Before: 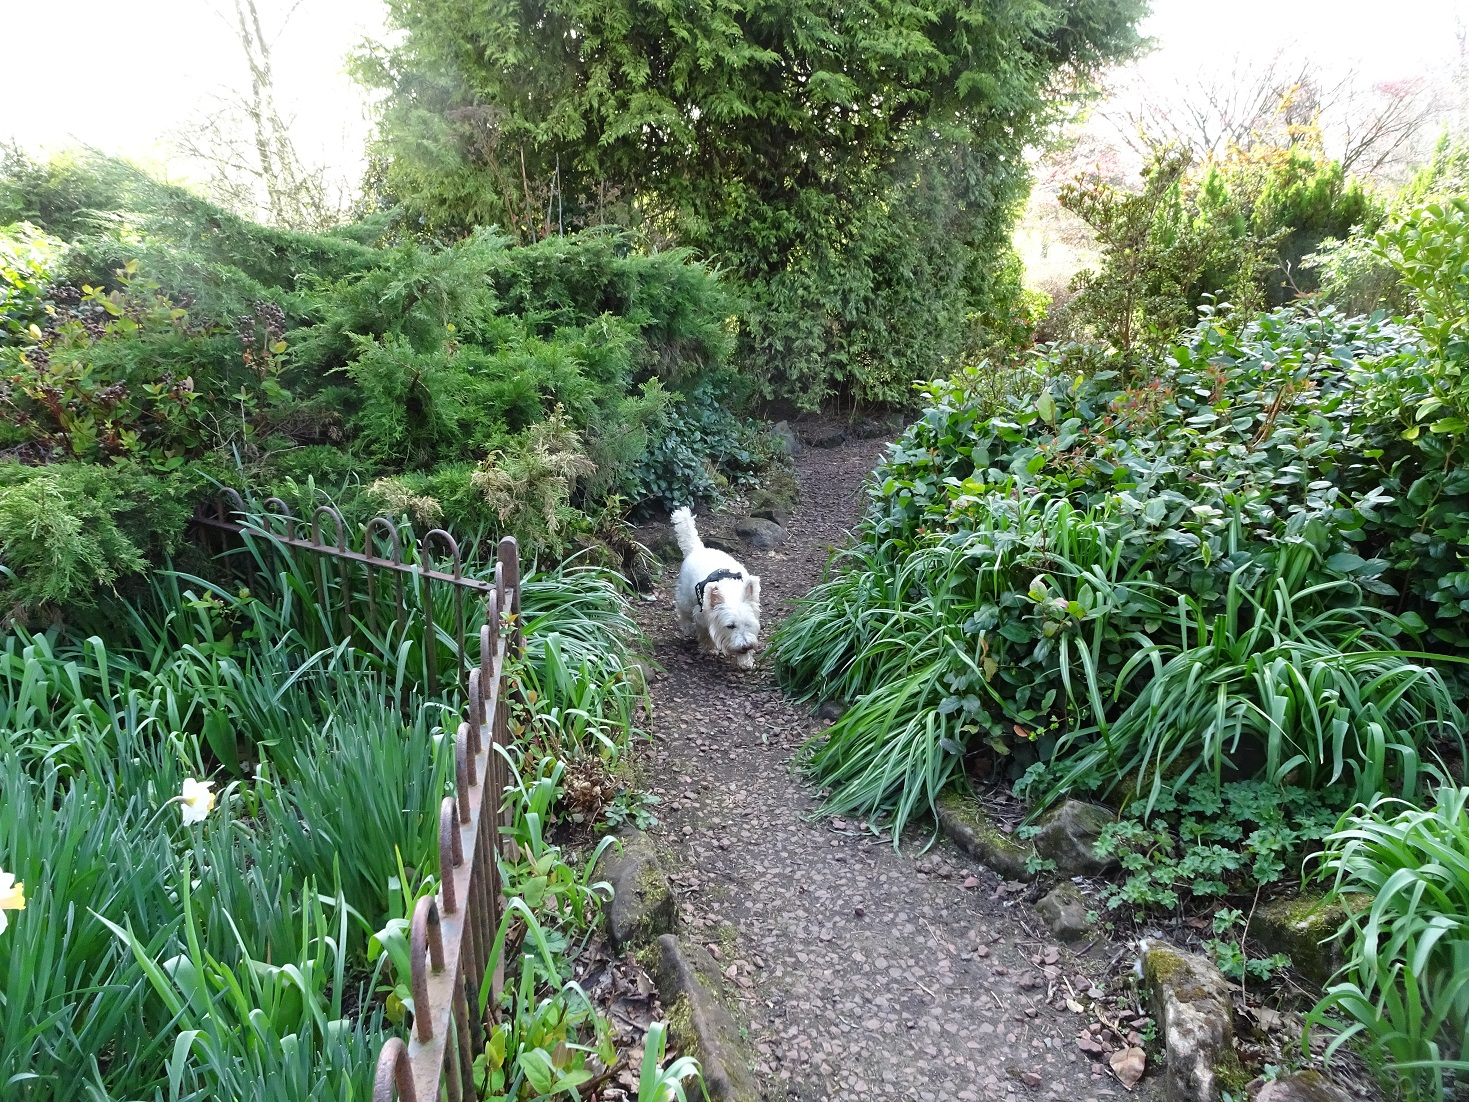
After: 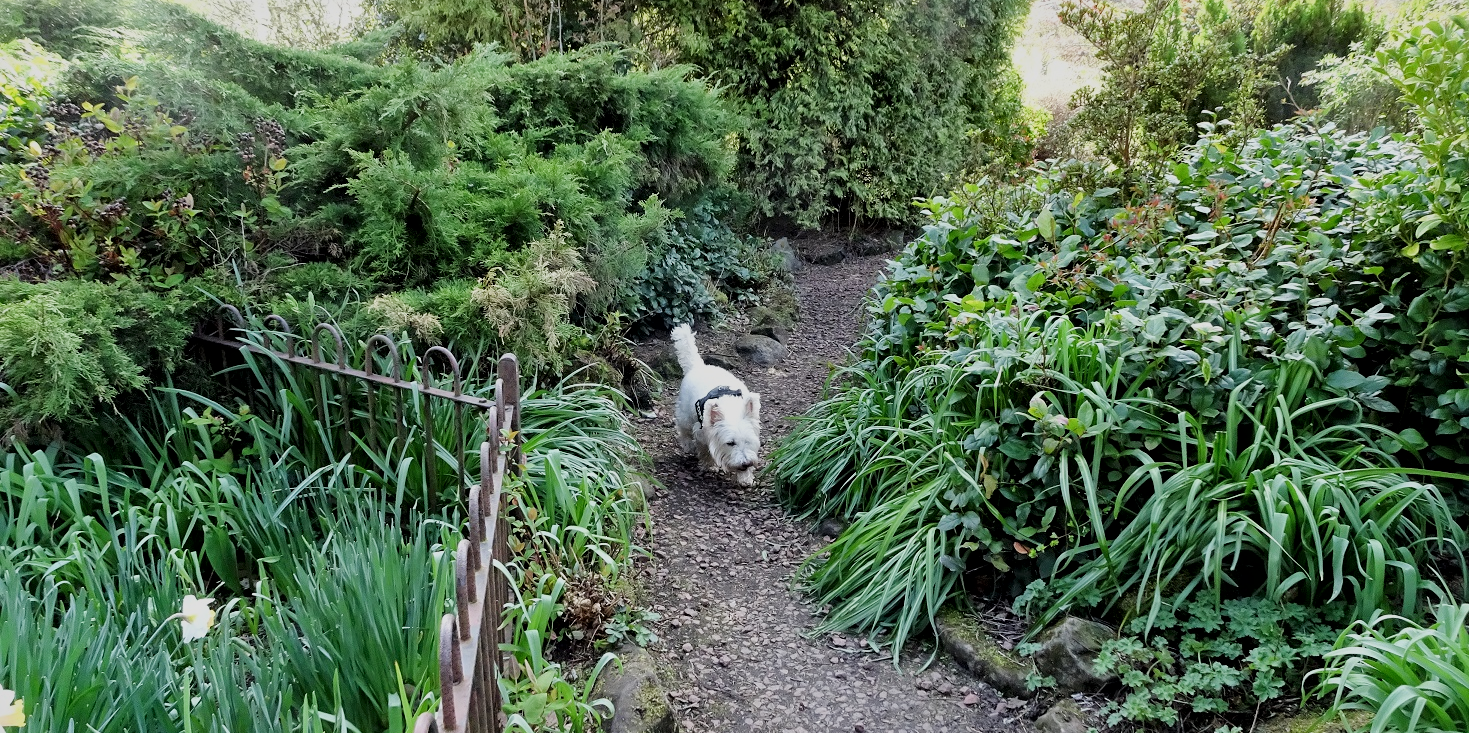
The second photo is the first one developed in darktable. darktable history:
crop: top 16.634%, bottom 16.771%
filmic rgb: black relative exposure -7.65 EV, white relative exposure 4.56 EV, hardness 3.61
local contrast: mode bilateral grid, contrast 20, coarseness 51, detail 148%, midtone range 0.2
